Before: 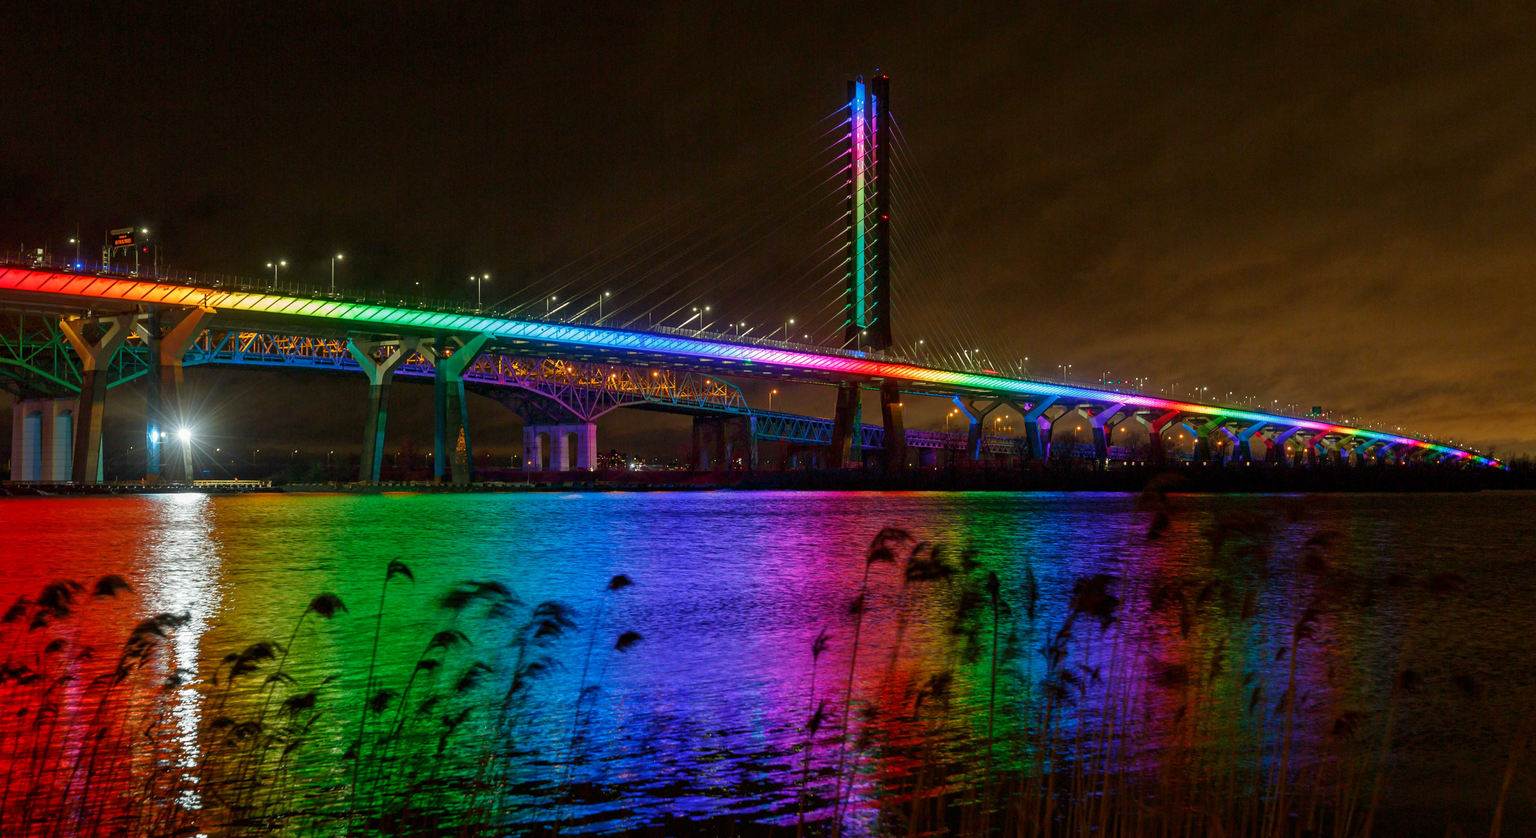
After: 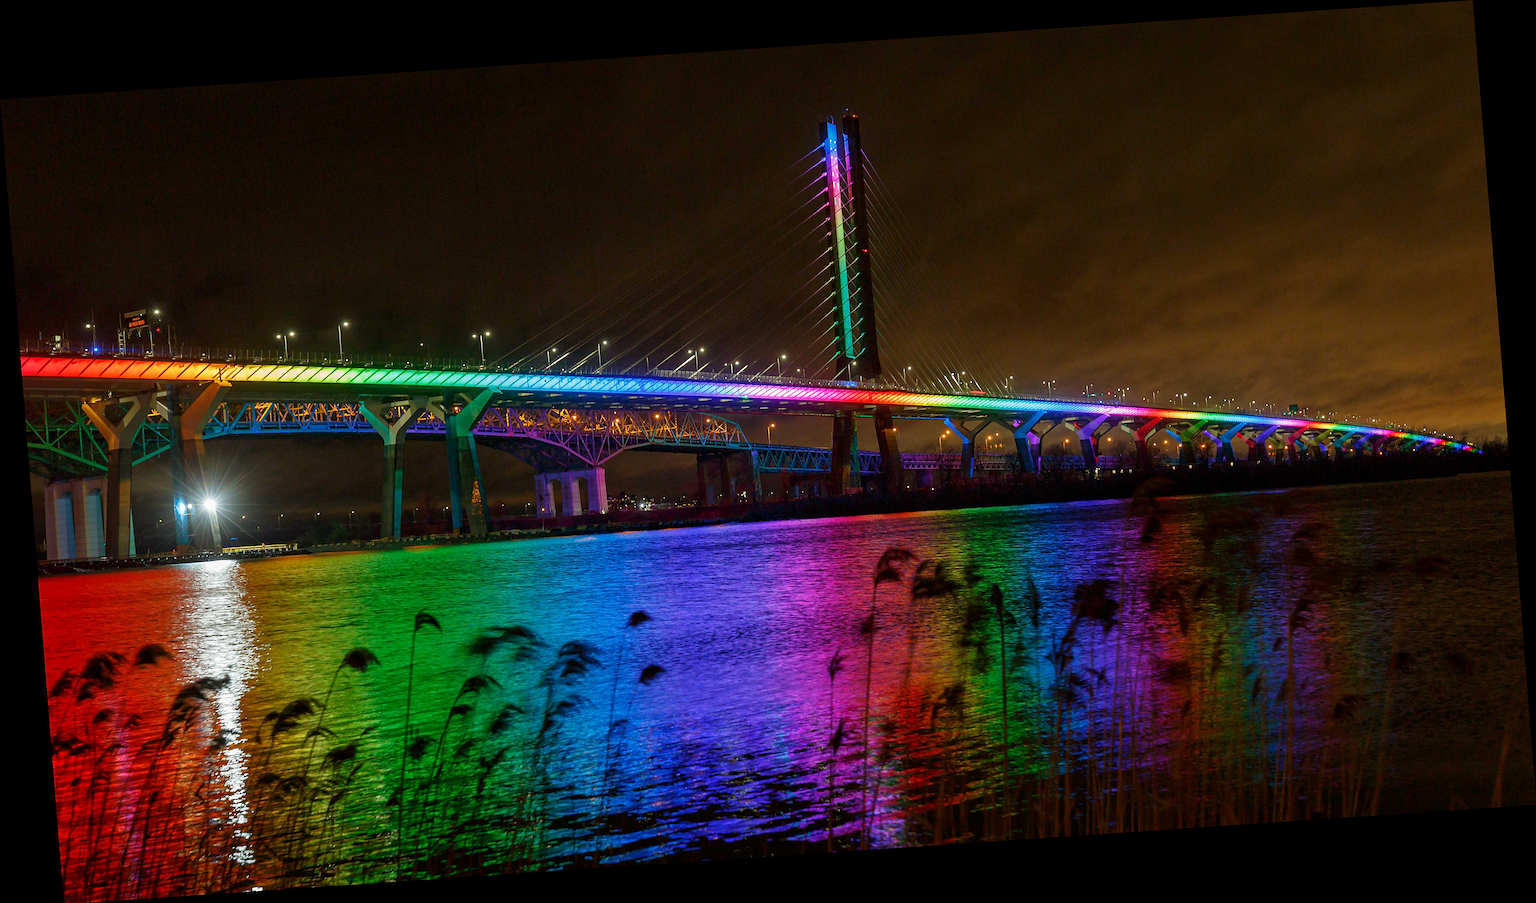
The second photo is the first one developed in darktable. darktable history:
sharpen: on, module defaults
rotate and perspective: rotation -4.2°, shear 0.006, automatic cropping off
